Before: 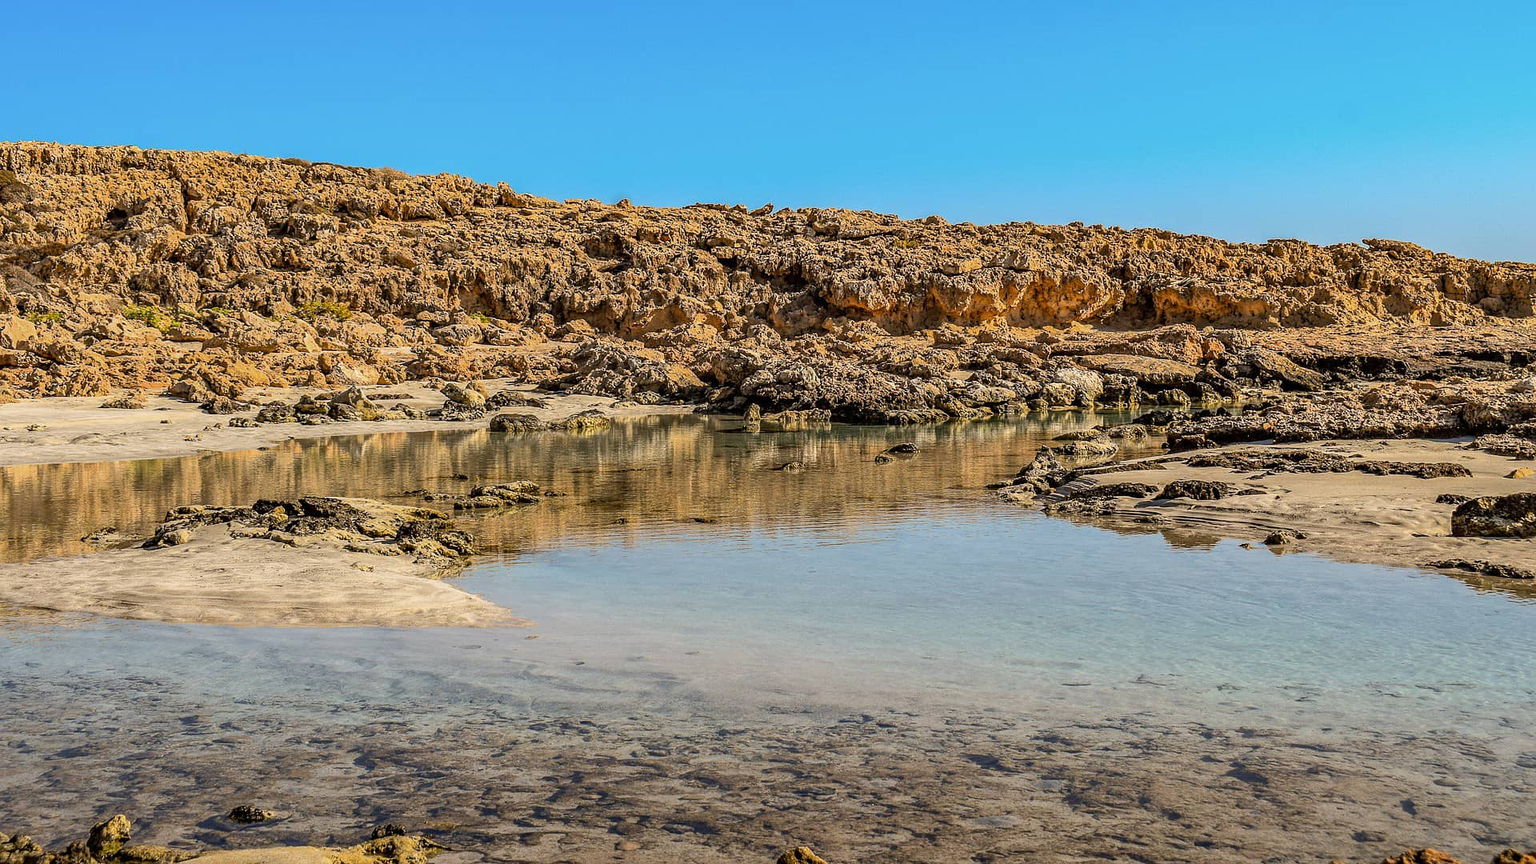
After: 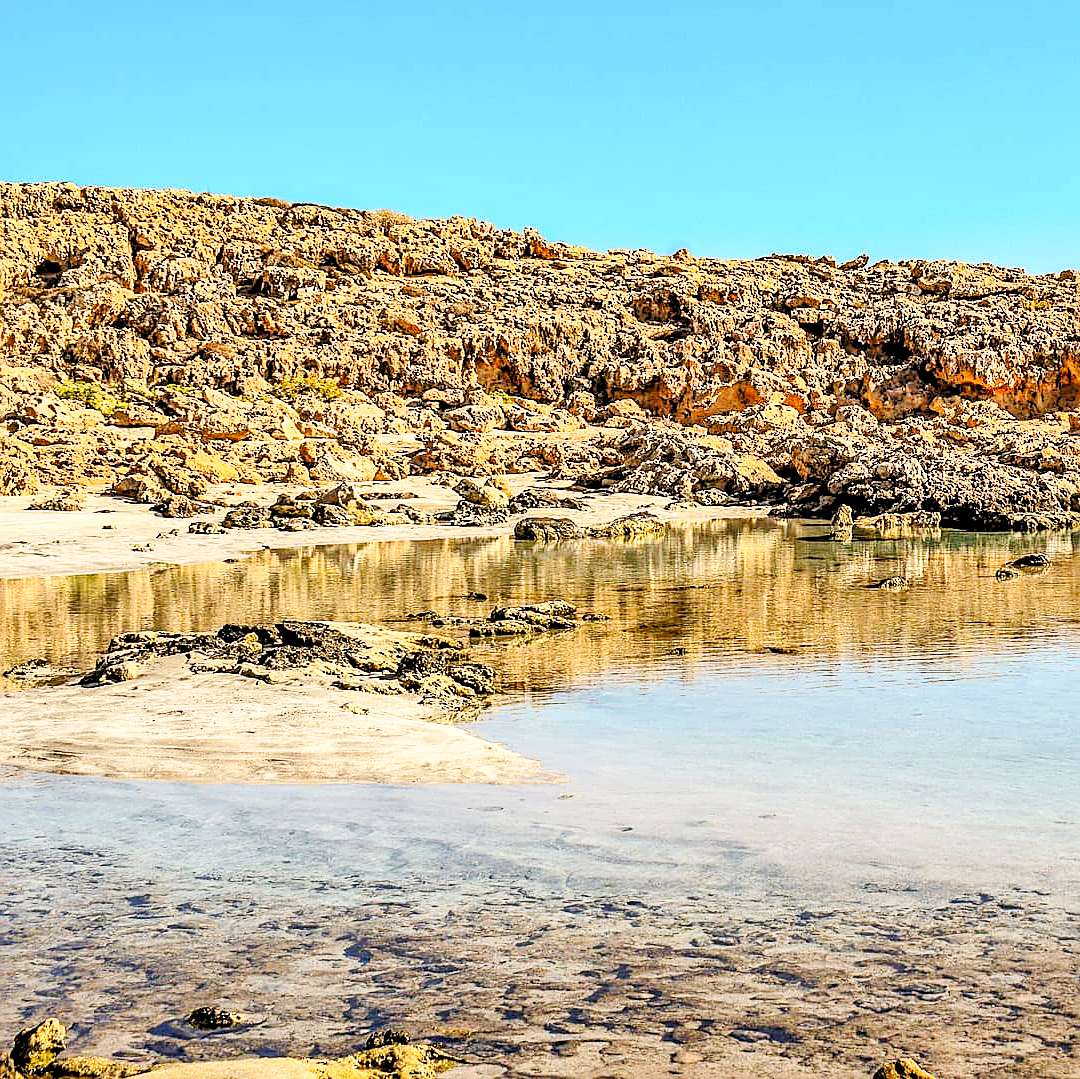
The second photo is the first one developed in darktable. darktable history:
tone equalizer: on, module defaults
shadows and highlights: highlights color adjustment 0%, low approximation 0.01, soften with gaussian
crop: left 5.114%, right 38.589%
base curve: curves: ch0 [(0, 0) (0.028, 0.03) (0.121, 0.232) (0.46, 0.748) (0.859, 0.968) (1, 1)], preserve colors none
sharpen: on, module defaults
levels: levels [0.072, 0.414, 0.976]
